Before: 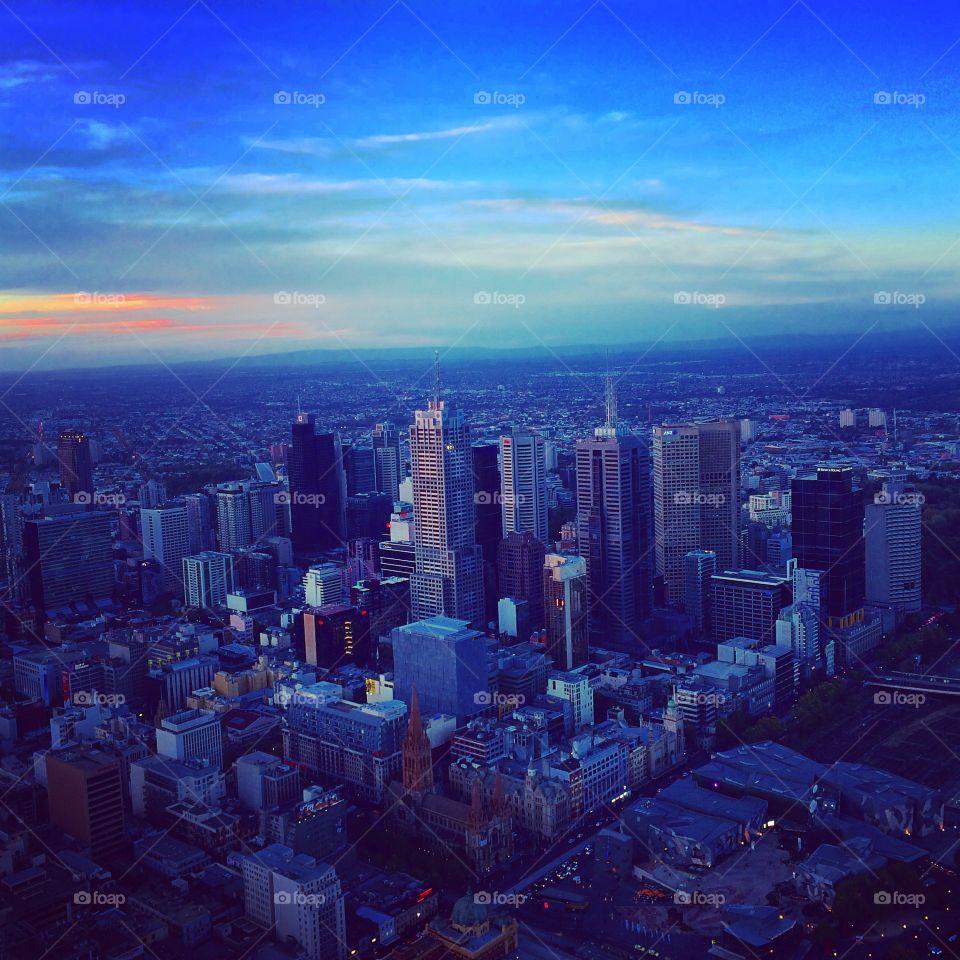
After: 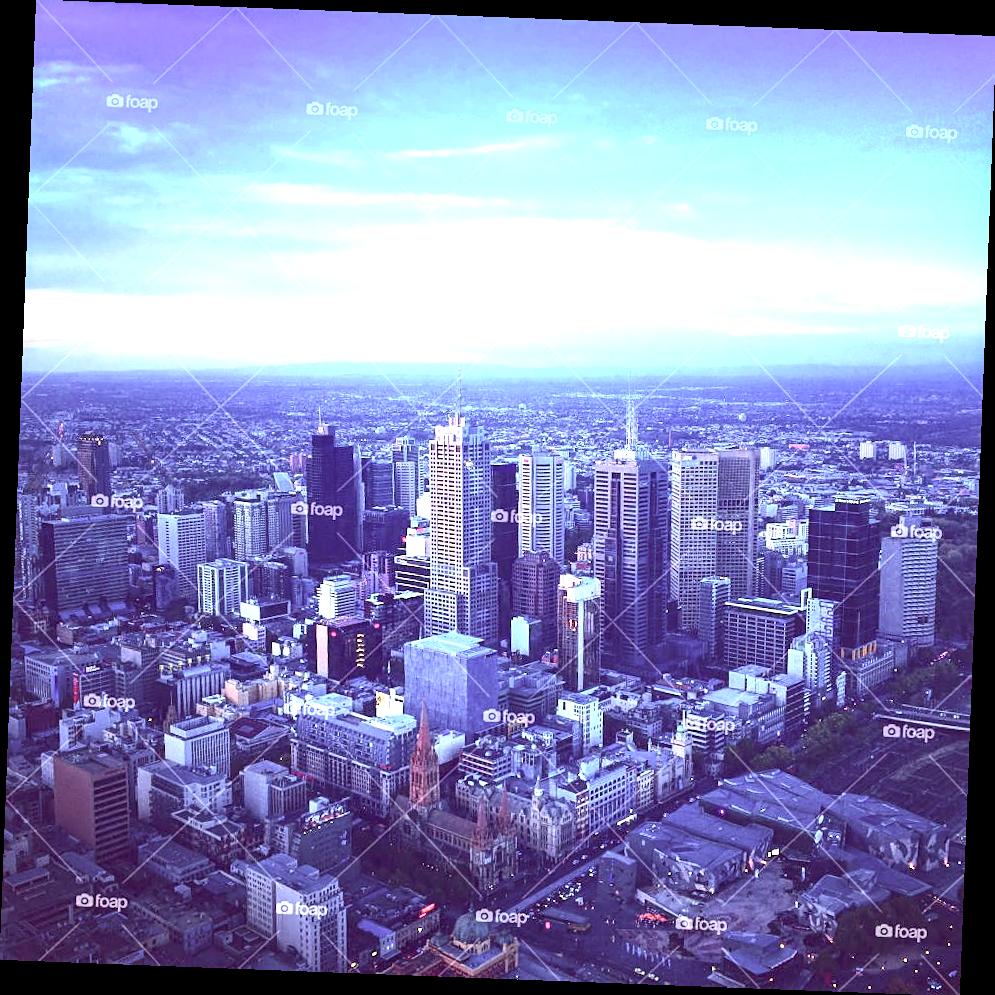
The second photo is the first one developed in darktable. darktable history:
contrast brightness saturation: contrast 0.198, brightness 0.156, saturation 0.22
levels: mode automatic, levels [0, 0.394, 0.787]
local contrast: shadows 97%, midtone range 0.495
color zones: curves: ch0 [(0, 0.6) (0.129, 0.585) (0.193, 0.596) (0.429, 0.5) (0.571, 0.5) (0.714, 0.5) (0.857, 0.5) (1, 0.6)]; ch1 [(0, 0.453) (0.112, 0.245) (0.213, 0.252) (0.429, 0.233) (0.571, 0.231) (0.683, 0.242) (0.857, 0.296) (1, 0.453)]
exposure: exposure 2.179 EV, compensate highlight preservation false
crop and rotate: angle -2.18°
sharpen: amount 0.213
